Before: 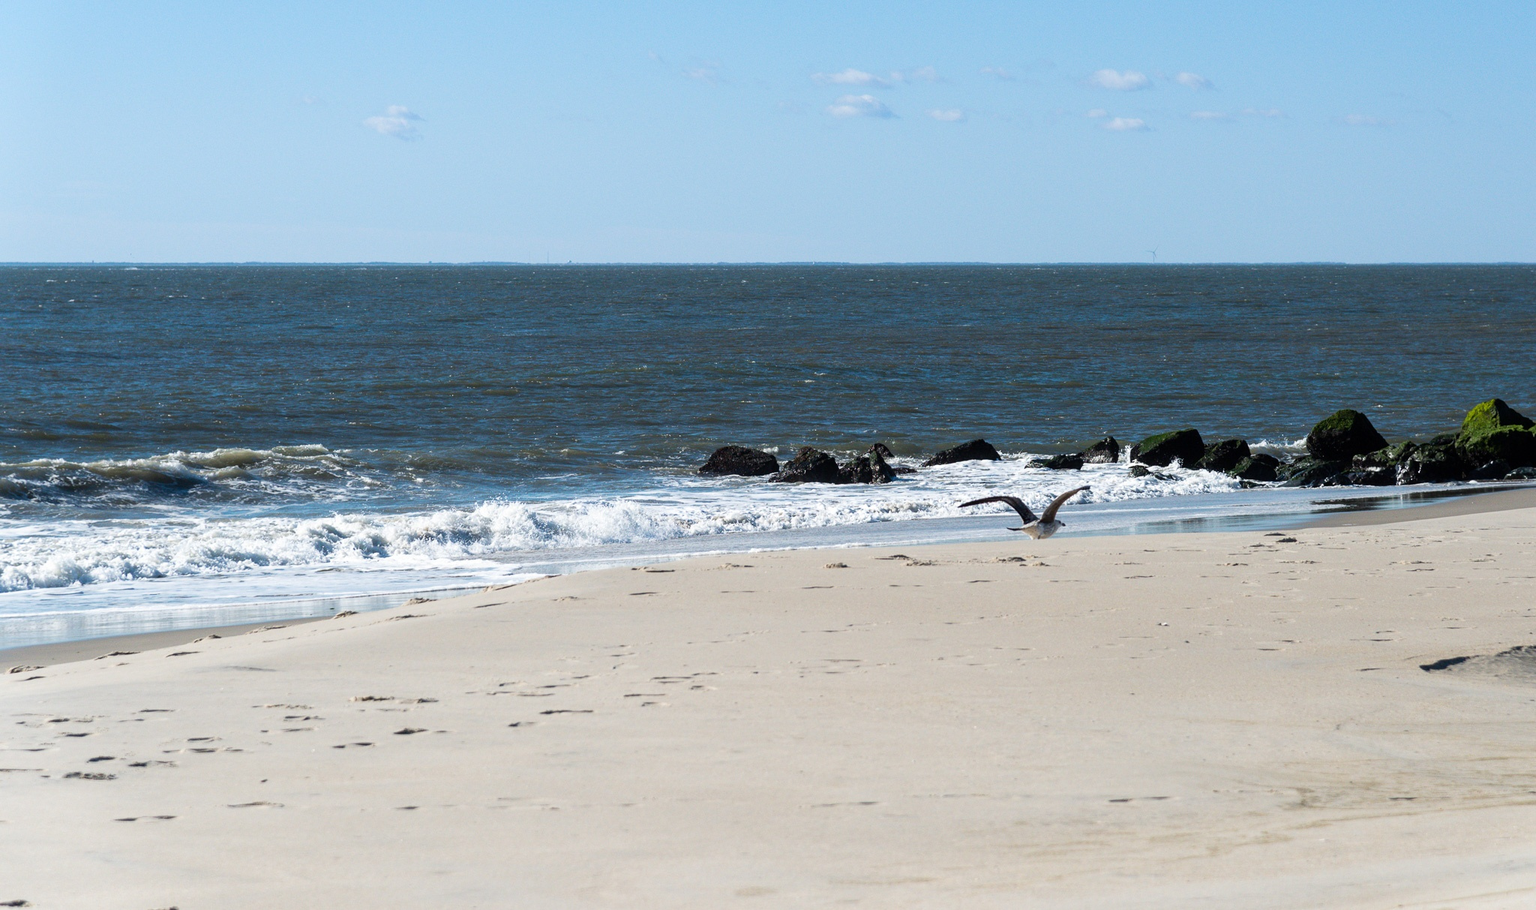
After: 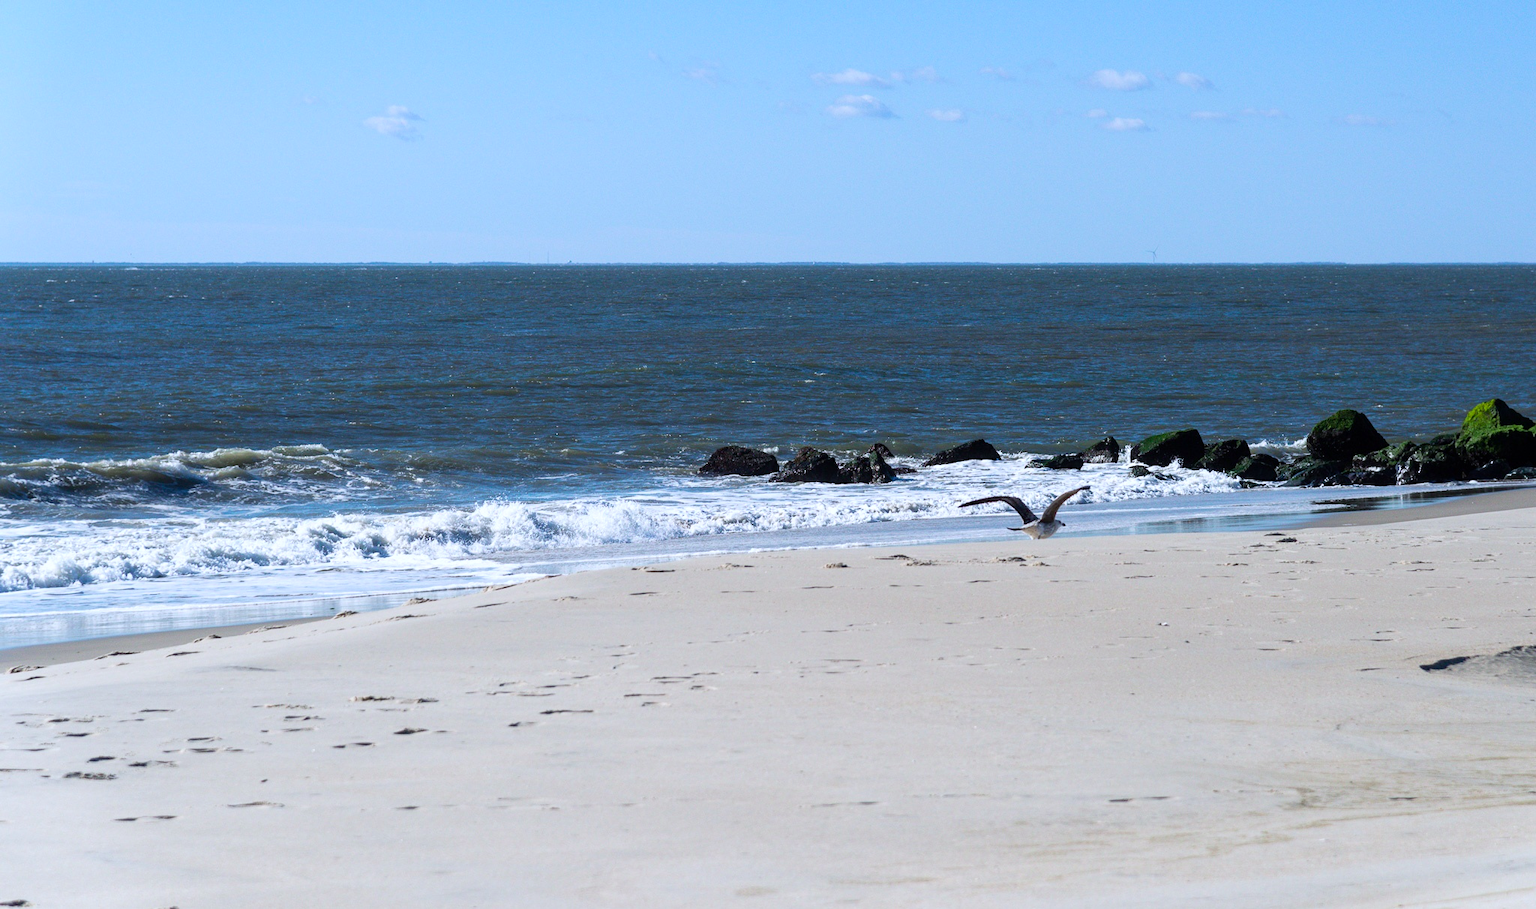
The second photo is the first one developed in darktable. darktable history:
color calibration: output R [0.948, 0.091, -0.04, 0], output G [-0.3, 1.384, -0.085, 0], output B [-0.108, 0.061, 1.08, 0], illuminant as shot in camera, x 0.358, y 0.373, temperature 4628.91 K
